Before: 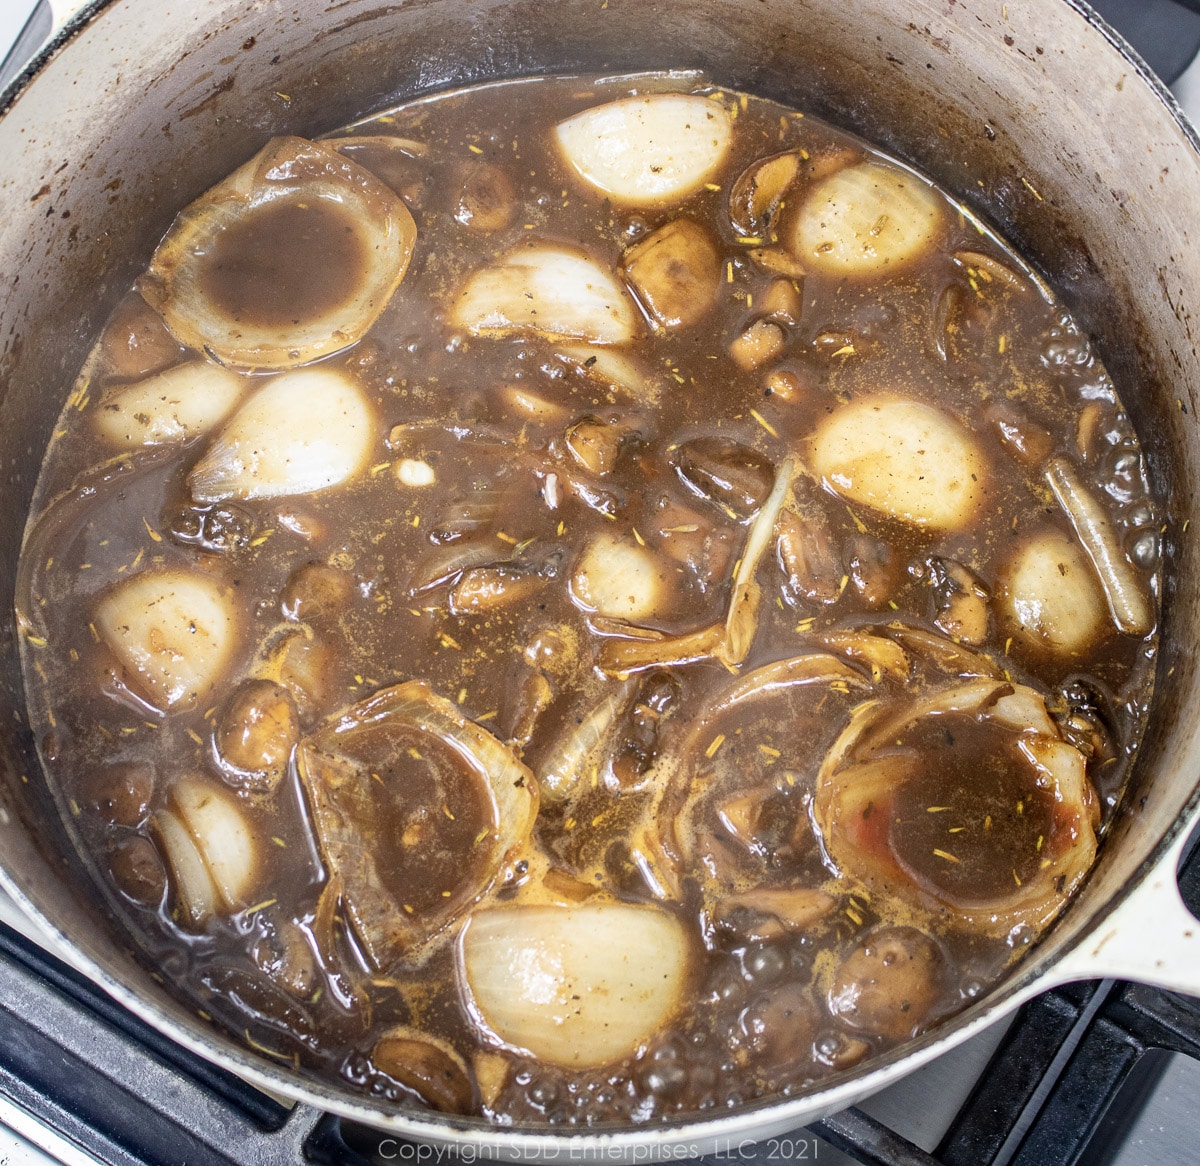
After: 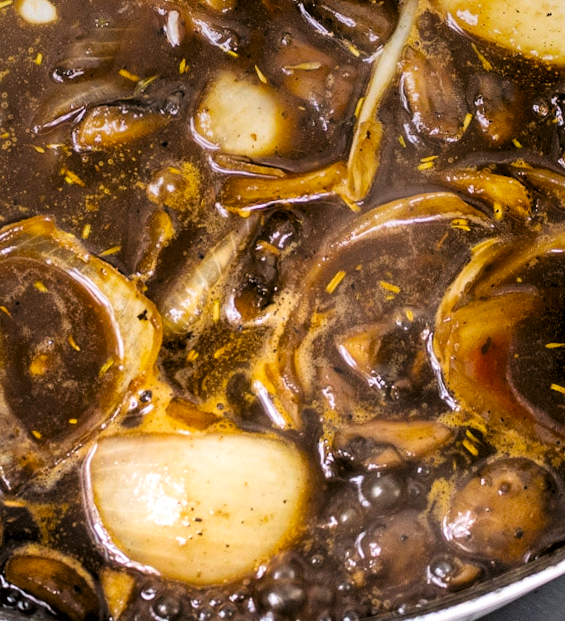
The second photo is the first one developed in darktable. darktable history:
exposure: compensate highlight preservation false
rotate and perspective: rotation 0.074°, lens shift (vertical) 0.096, lens shift (horizontal) -0.041, crop left 0.043, crop right 0.952, crop top 0.024, crop bottom 0.979
levels: levels [0.129, 0.519, 0.867]
graduated density: on, module defaults
crop: left 29.672%, top 41.786%, right 20.851%, bottom 3.487%
filmic rgb: black relative exposure -7.75 EV, white relative exposure 4.4 EV, threshold 3 EV, target black luminance 0%, hardness 3.76, latitude 50.51%, contrast 1.074, highlights saturation mix 10%, shadows ↔ highlights balance -0.22%, color science v4 (2020), enable highlight reconstruction true
color correction: highlights a* 3.12, highlights b* -1.55, shadows a* -0.101, shadows b* 2.52, saturation 0.98
velvia: strength 10%
